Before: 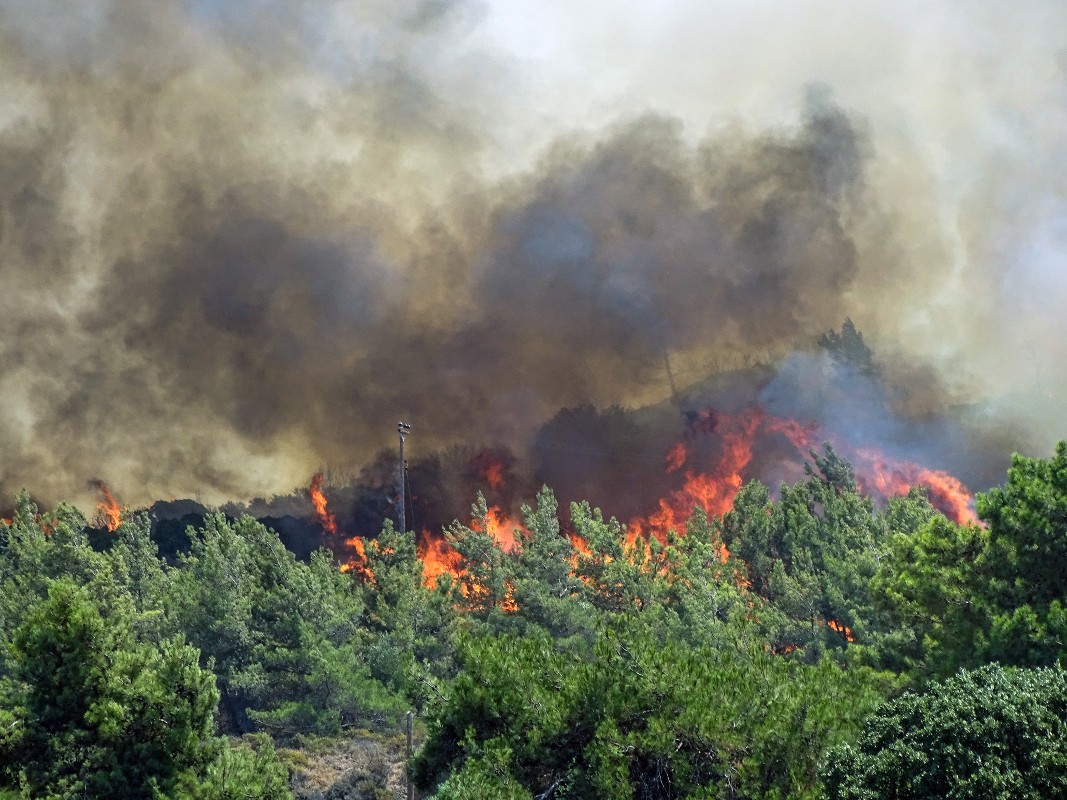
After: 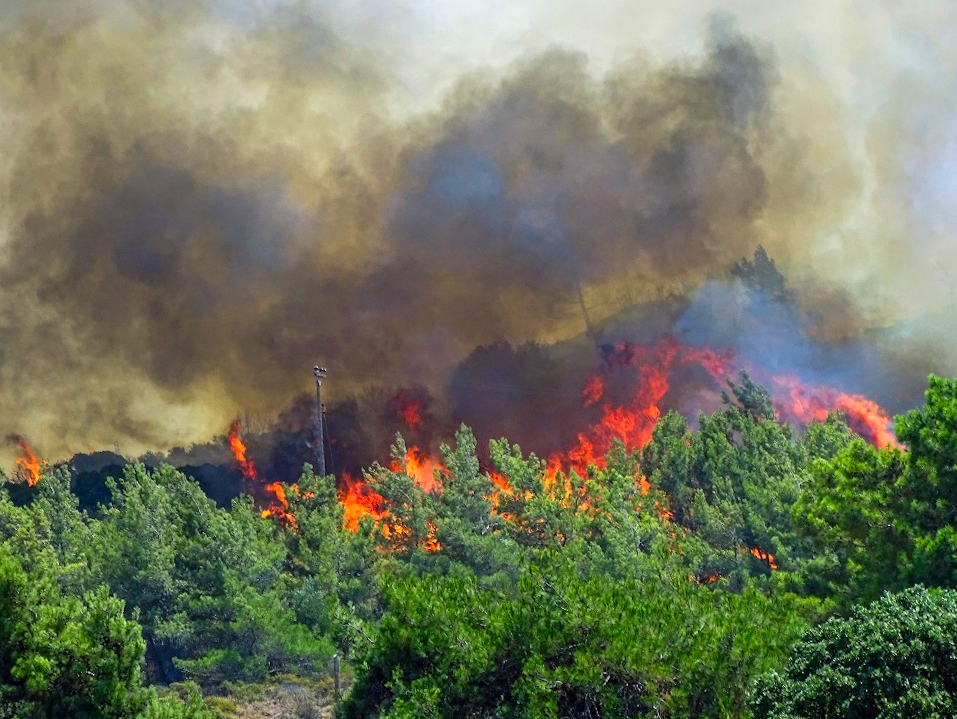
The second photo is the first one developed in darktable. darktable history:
crop and rotate: angle 2.1°, left 5.966%, top 5.686%
contrast brightness saturation: saturation 0.485
